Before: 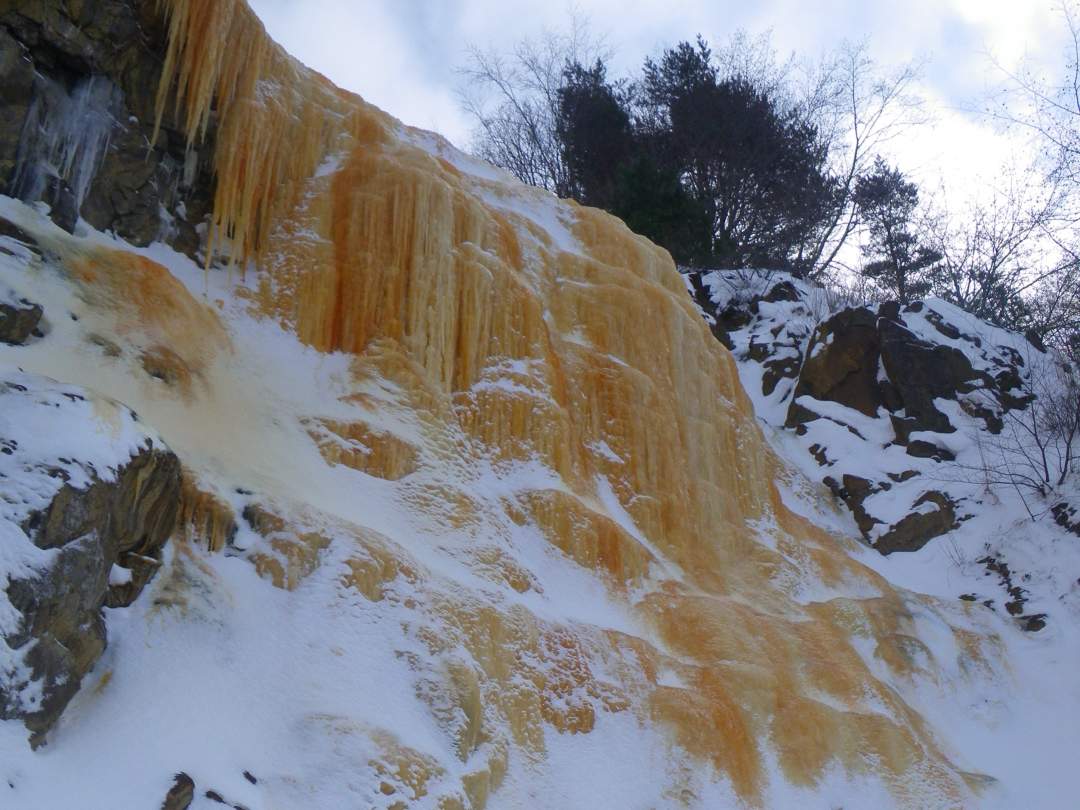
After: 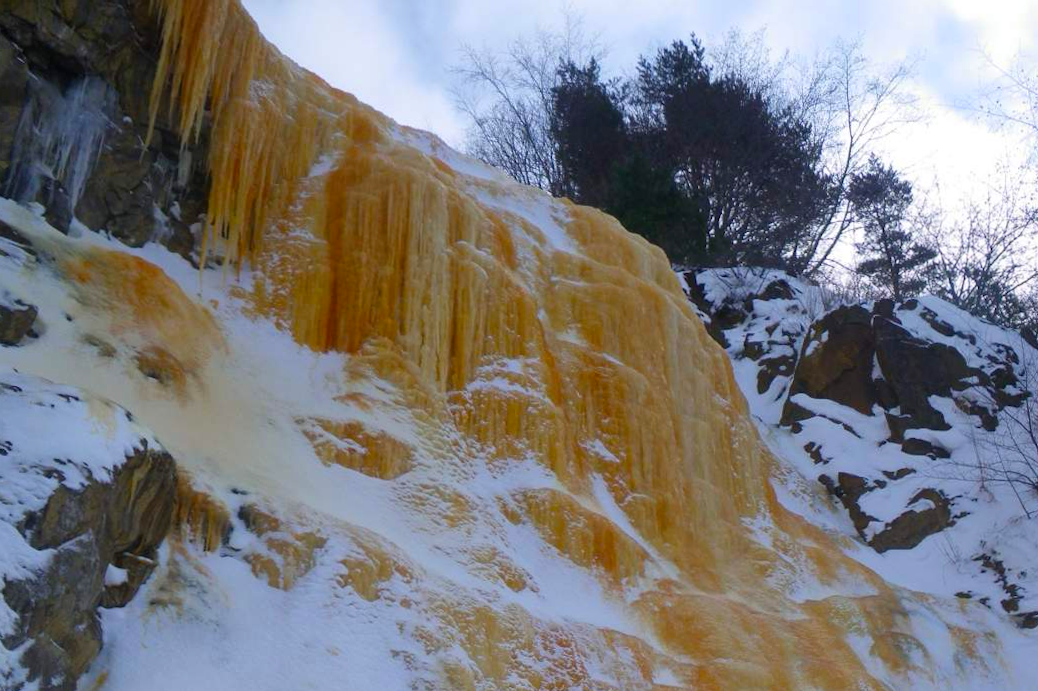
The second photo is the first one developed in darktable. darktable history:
color balance rgb: perceptual saturation grading › global saturation 30%
crop and rotate: angle 0.2°, left 0.275%, right 3.127%, bottom 14.18%
